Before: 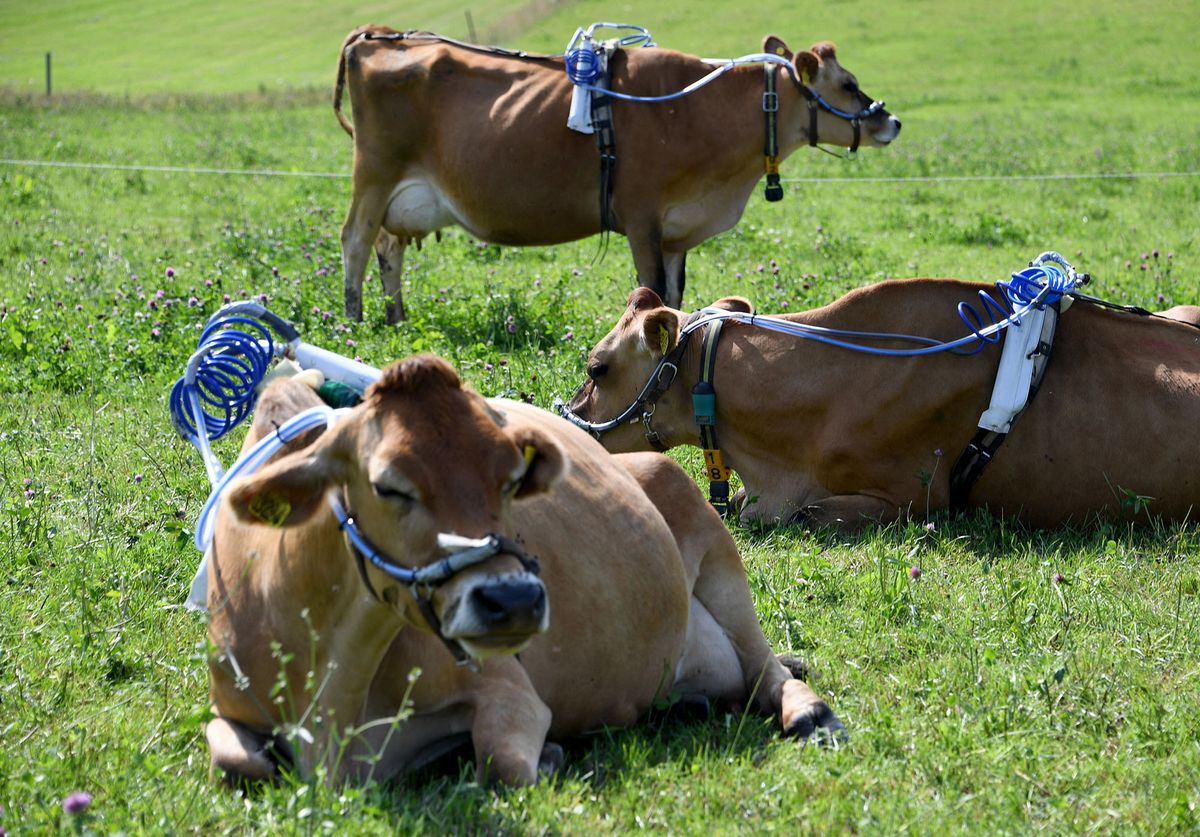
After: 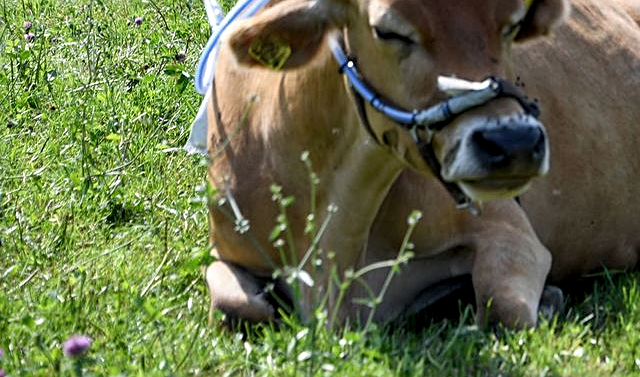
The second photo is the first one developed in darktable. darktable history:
crop and rotate: top 54.731%, right 46.588%, bottom 0.199%
color correction: highlights a* -0.212, highlights b* -0.12
sharpen: amount 0.498
local contrast: on, module defaults
